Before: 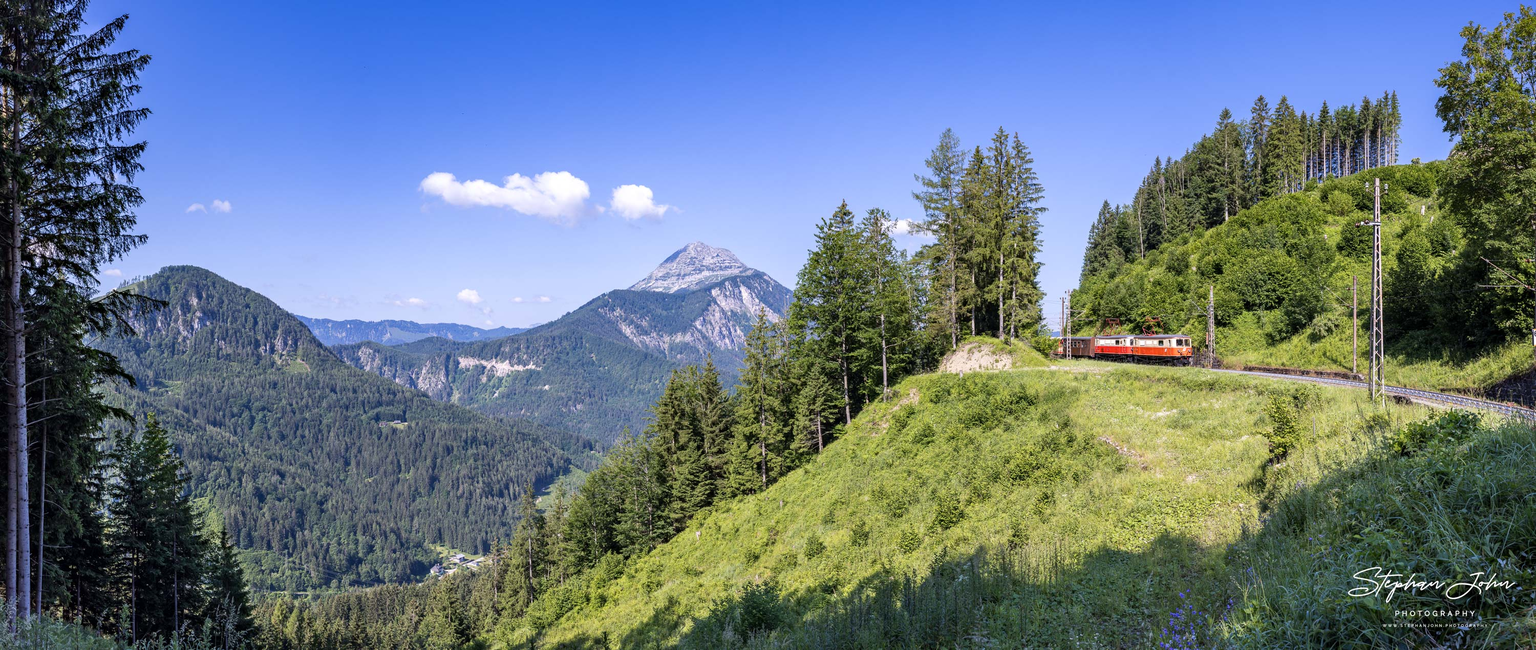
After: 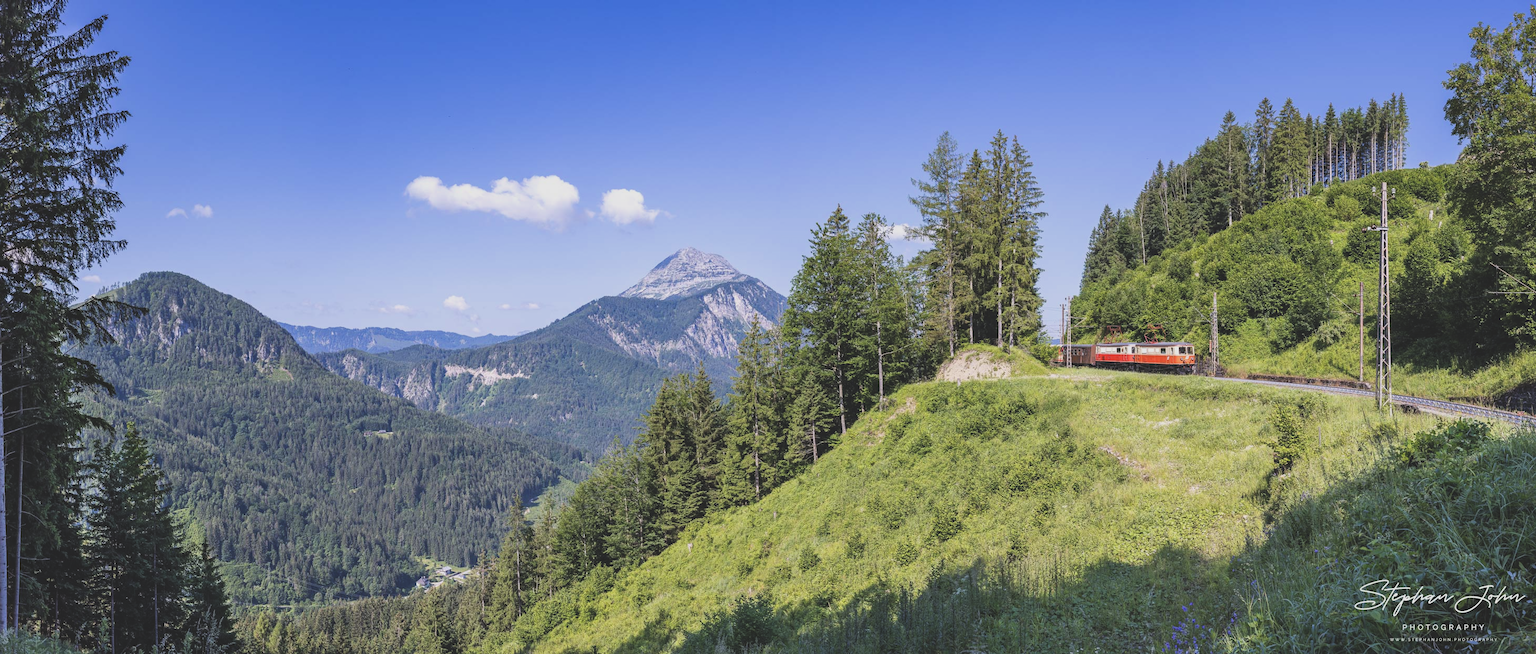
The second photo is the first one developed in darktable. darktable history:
exposure: black level correction -0.025, exposure -0.119 EV, compensate exposure bias true, compensate highlight preservation false
crop and rotate: left 1.545%, right 0.646%, bottom 1.461%
filmic rgb: black relative exposure -11.3 EV, white relative exposure 3.25 EV, threshold 5.97 EV, hardness 6.79, enable highlight reconstruction true
